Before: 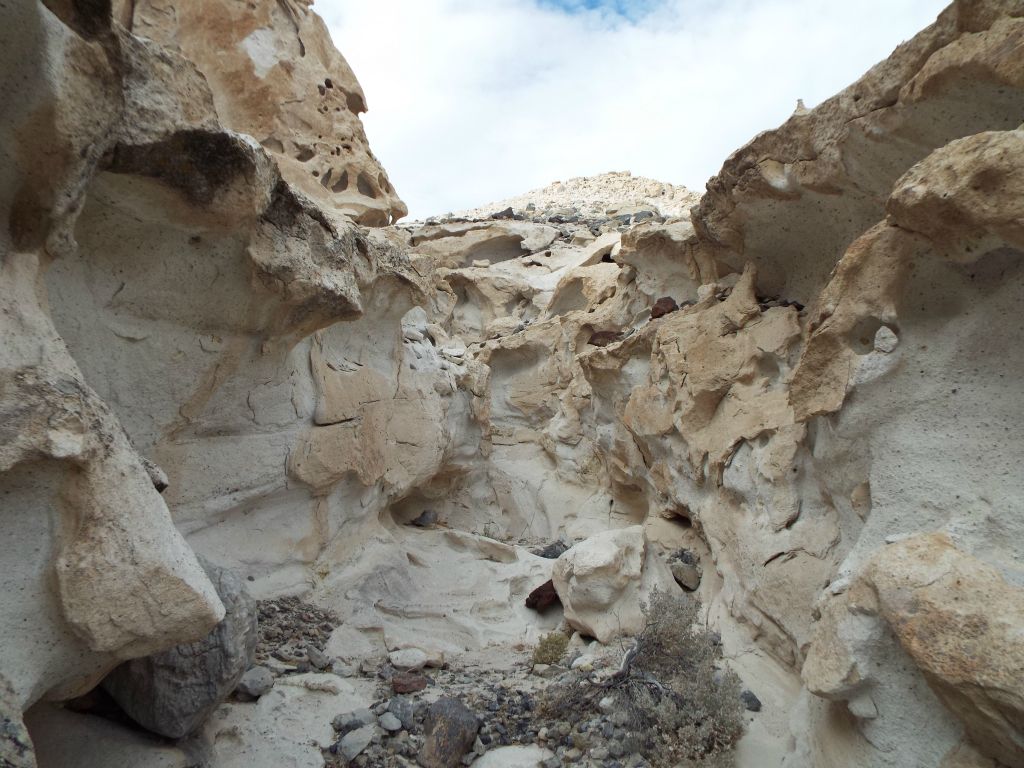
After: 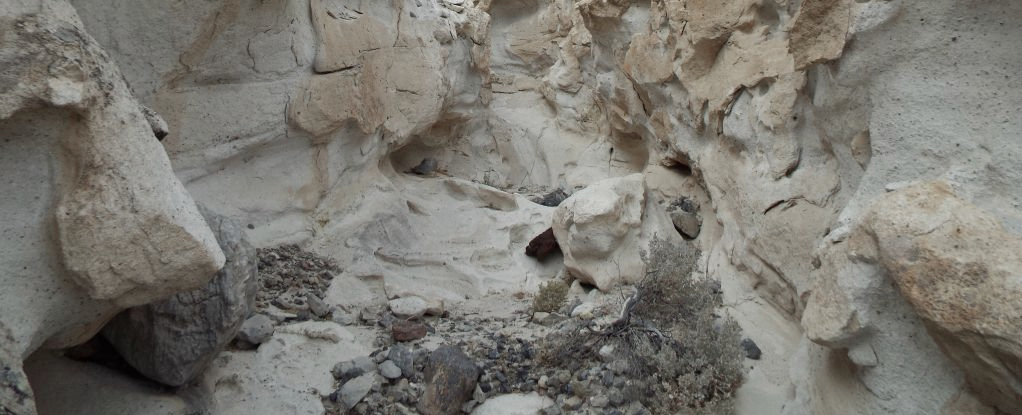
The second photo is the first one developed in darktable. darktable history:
crop and rotate: top 45.936%, right 0.102%
color zones: curves: ch0 [(0, 0.5) (0.125, 0.4) (0.25, 0.5) (0.375, 0.4) (0.5, 0.4) (0.625, 0.35) (0.75, 0.35) (0.875, 0.5)]; ch1 [(0, 0.35) (0.125, 0.45) (0.25, 0.35) (0.375, 0.35) (0.5, 0.35) (0.625, 0.35) (0.75, 0.45) (0.875, 0.35)]; ch2 [(0, 0.6) (0.125, 0.5) (0.25, 0.5) (0.375, 0.6) (0.5, 0.6) (0.625, 0.5) (0.75, 0.5) (0.875, 0.5)]
